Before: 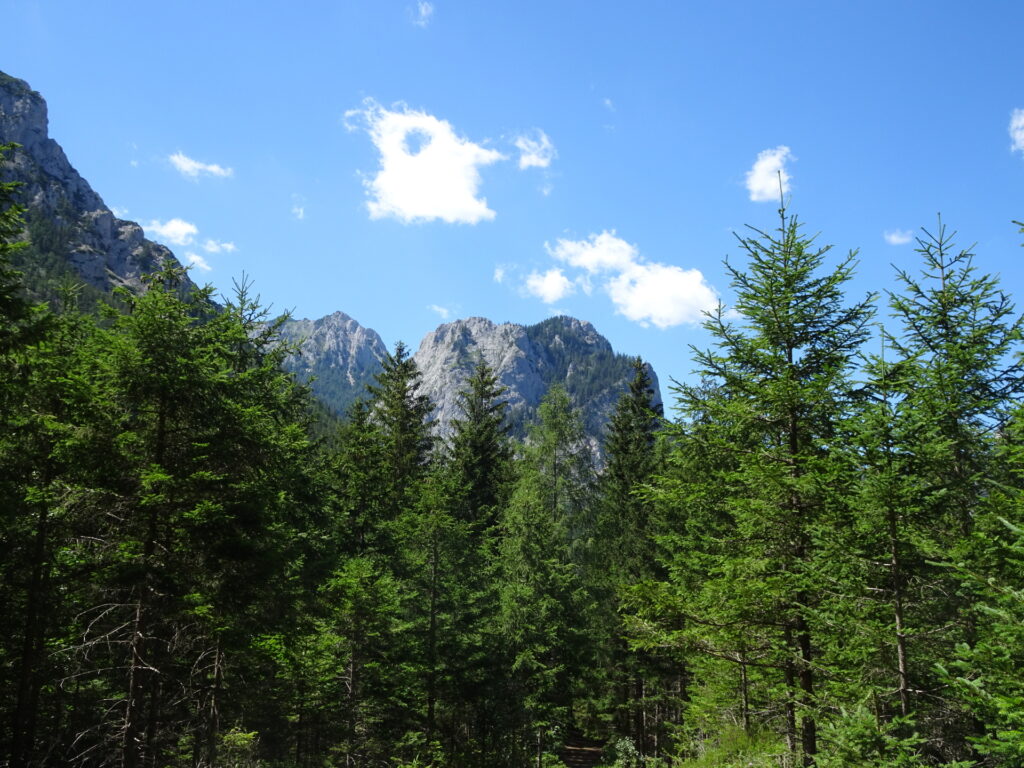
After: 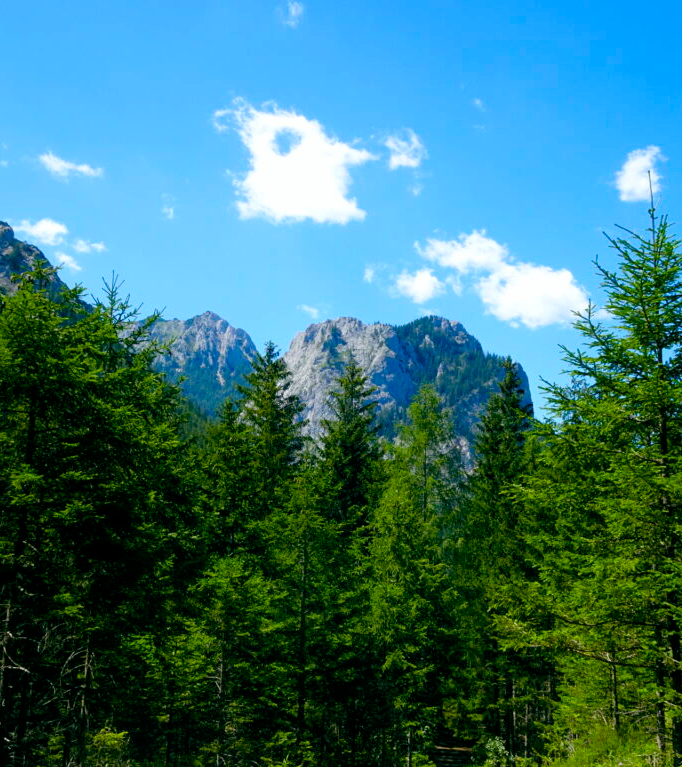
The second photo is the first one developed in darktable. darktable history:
color balance rgb: global offset › luminance -0.314%, global offset › chroma 0.113%, global offset › hue 163.89°, perceptual saturation grading › global saturation 34.675%, perceptual saturation grading › highlights -29.817%, perceptual saturation grading › shadows 34.797%, global vibrance 40.137%
crop and rotate: left 12.789%, right 20.604%
